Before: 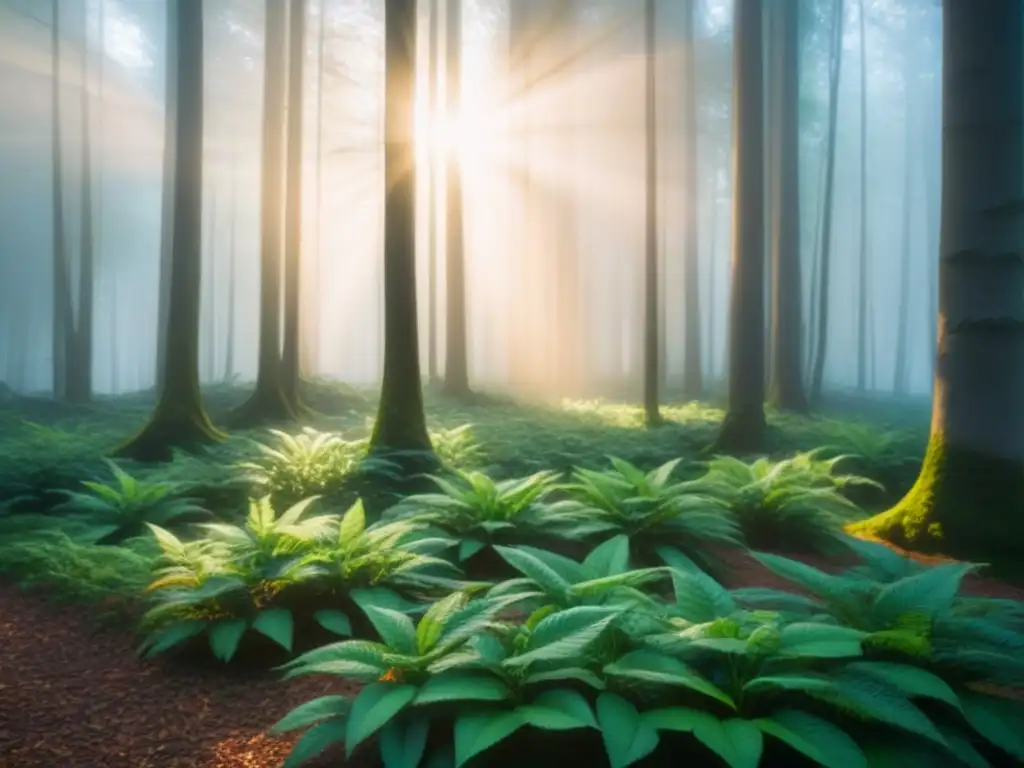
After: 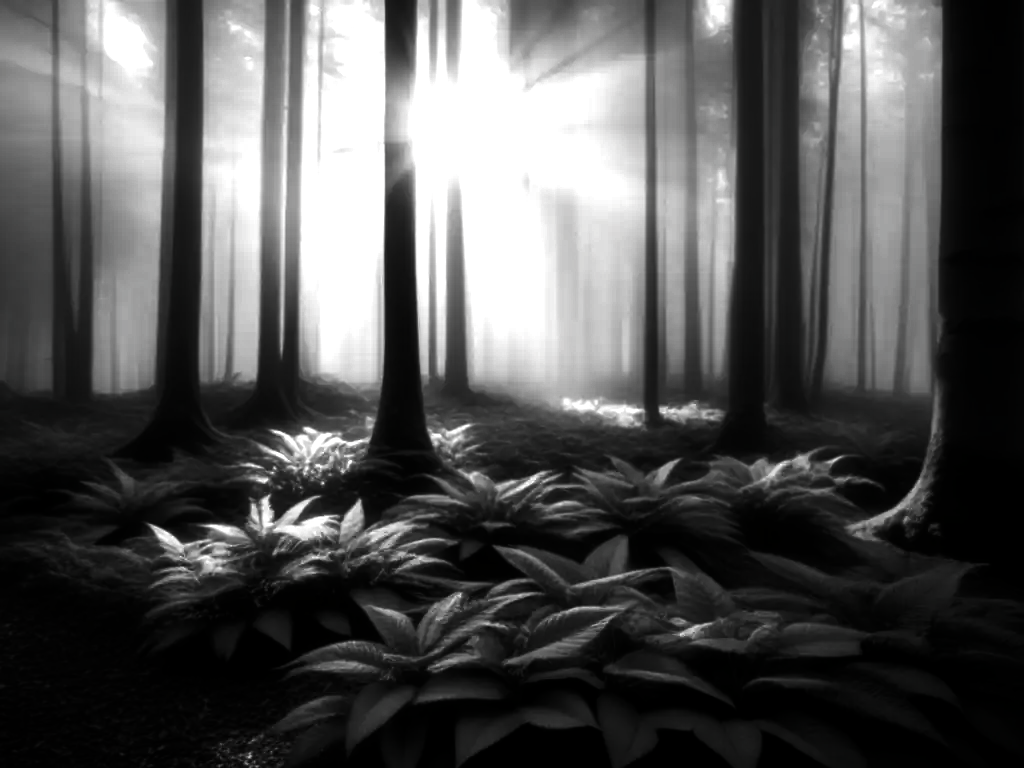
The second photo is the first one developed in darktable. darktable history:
tone equalizer: -8 EV -0.412 EV, -7 EV -0.428 EV, -6 EV -0.337 EV, -5 EV -0.197 EV, -3 EV 0.197 EV, -2 EV 0.352 EV, -1 EV 0.4 EV, +0 EV 0.408 EV
contrast brightness saturation: contrast 0.023, brightness -0.996, saturation -0.995
